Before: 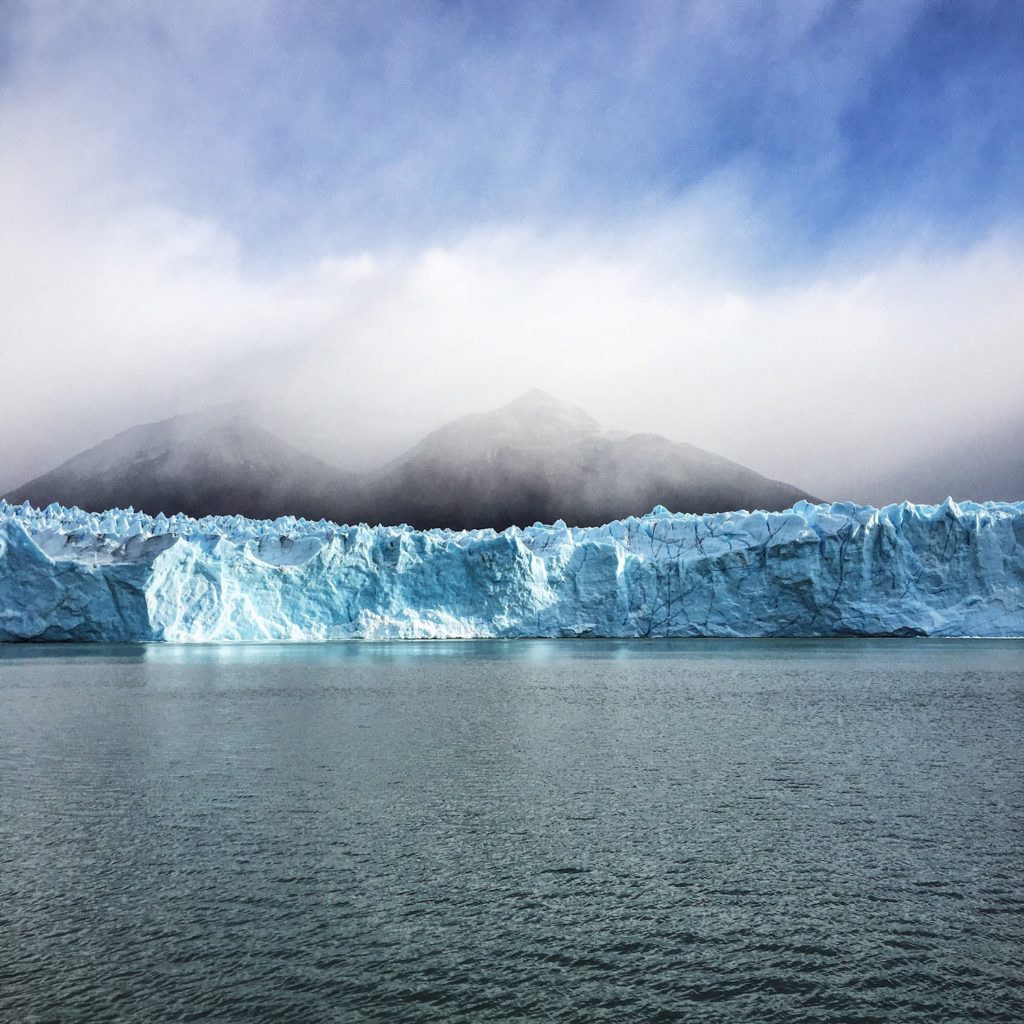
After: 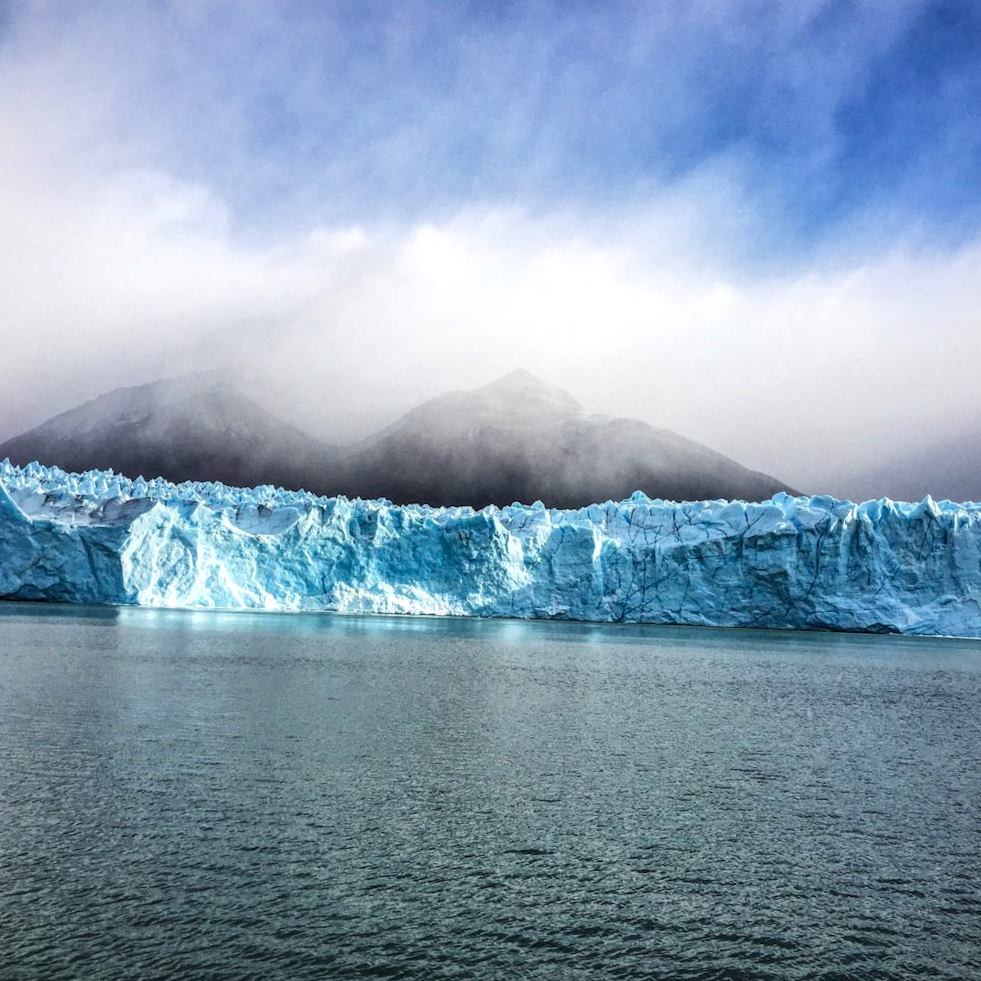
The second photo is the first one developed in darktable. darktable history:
local contrast: on, module defaults
crop and rotate: angle -2.54°
color balance rgb: perceptual saturation grading › global saturation 10.446%, global vibrance 20%
